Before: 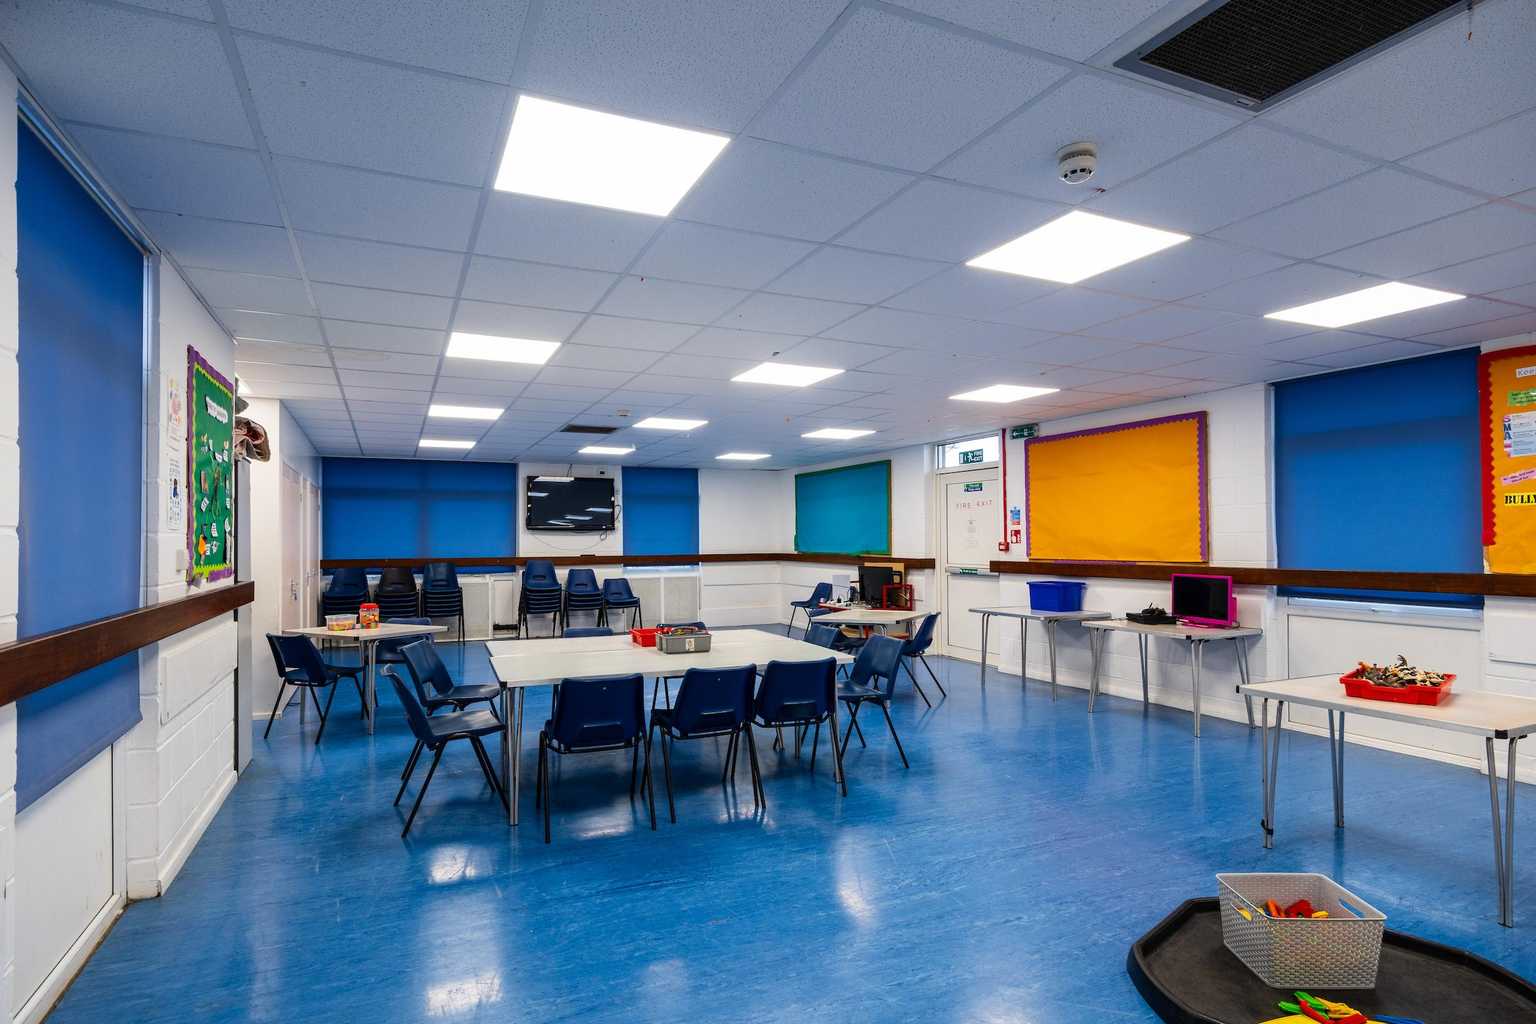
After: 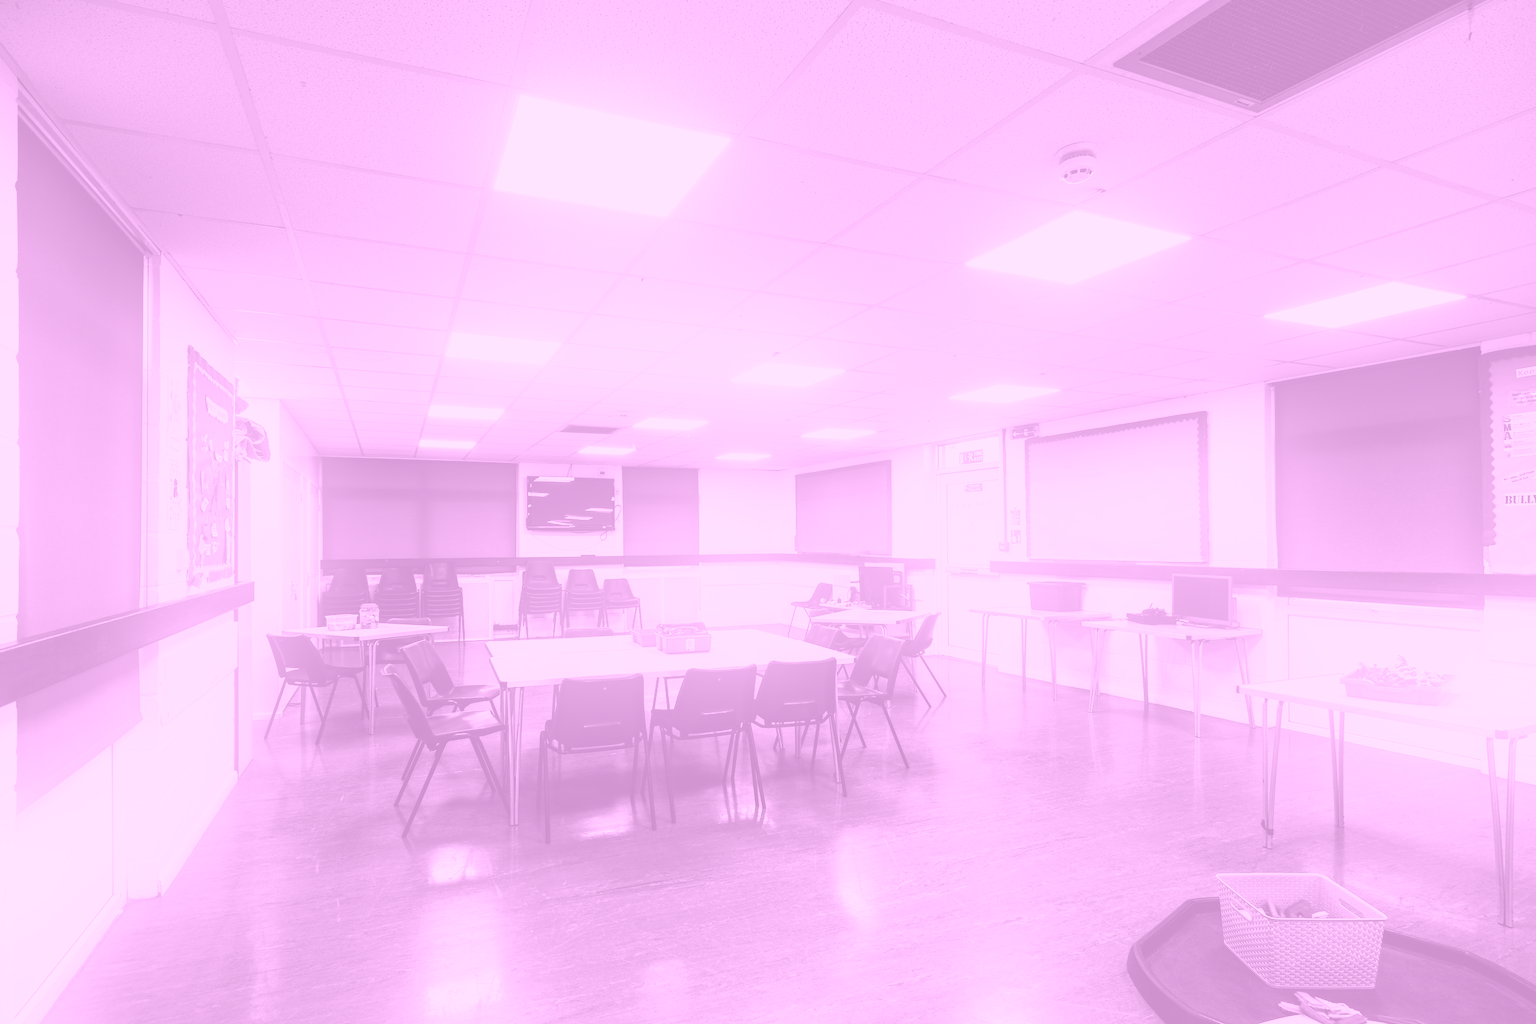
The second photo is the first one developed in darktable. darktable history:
colorize: hue 331.2°, saturation 69%, source mix 30.28%, lightness 69.02%, version 1
bloom: on, module defaults
contrast brightness saturation: contrast 0.25, saturation -0.31
